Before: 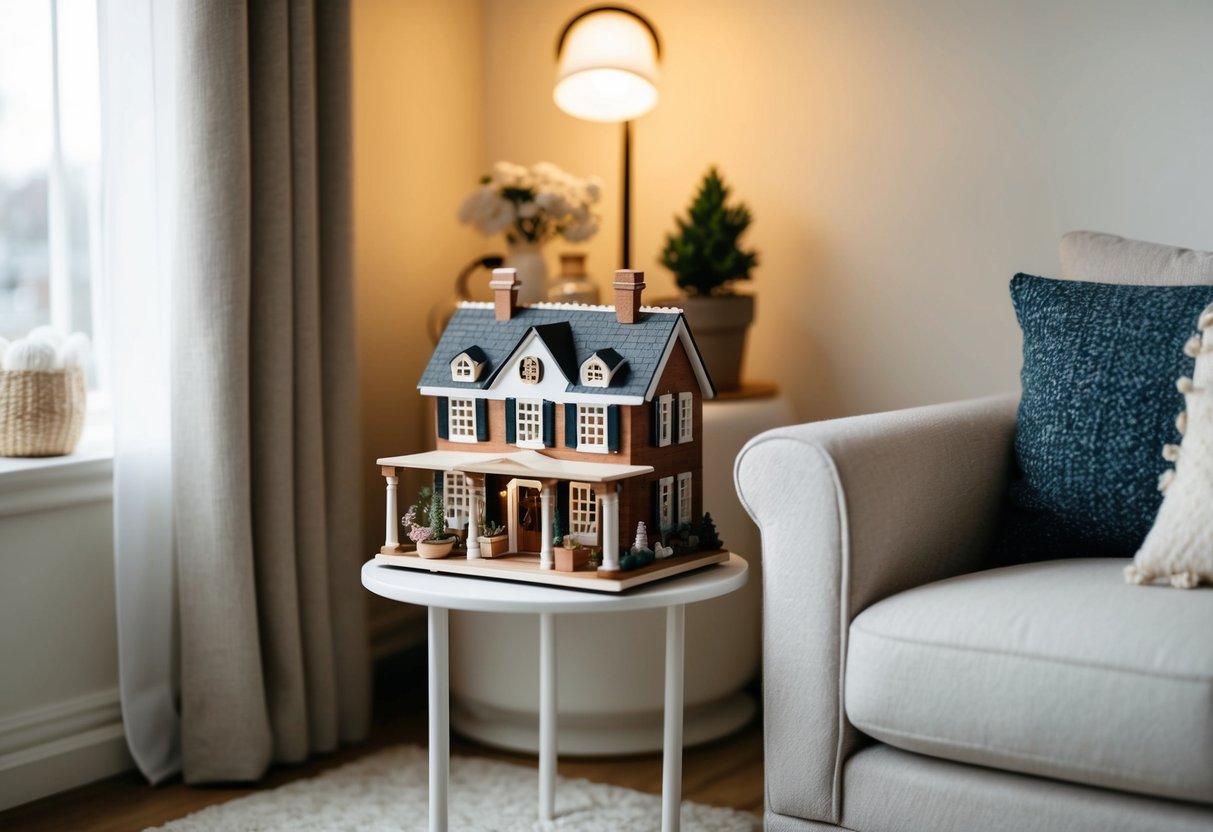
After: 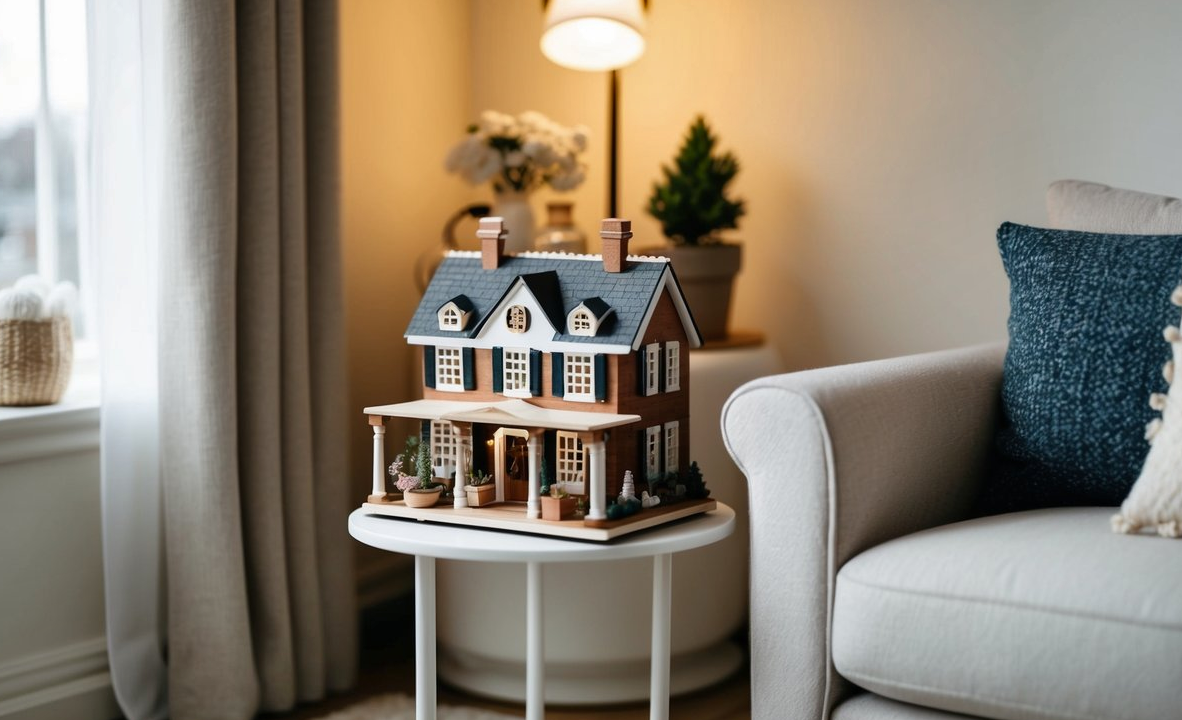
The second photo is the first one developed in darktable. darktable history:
shadows and highlights: low approximation 0.01, soften with gaussian
crop: left 1.112%, top 6.174%, right 1.425%, bottom 7.206%
